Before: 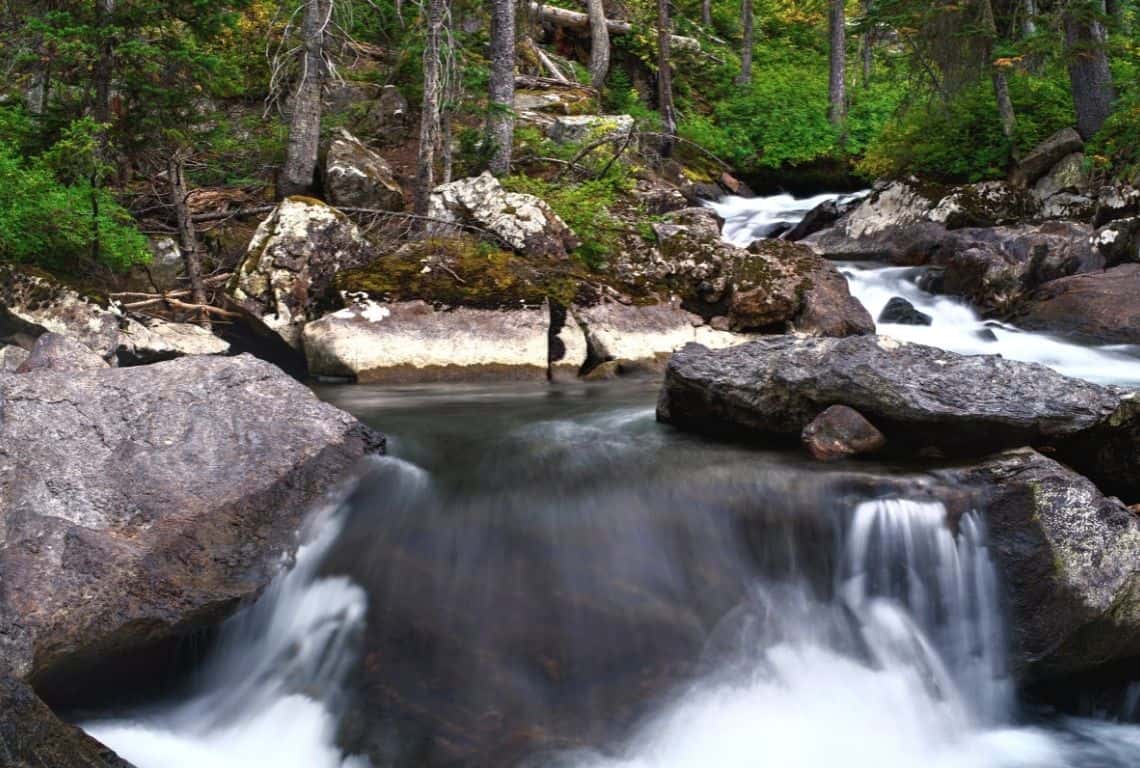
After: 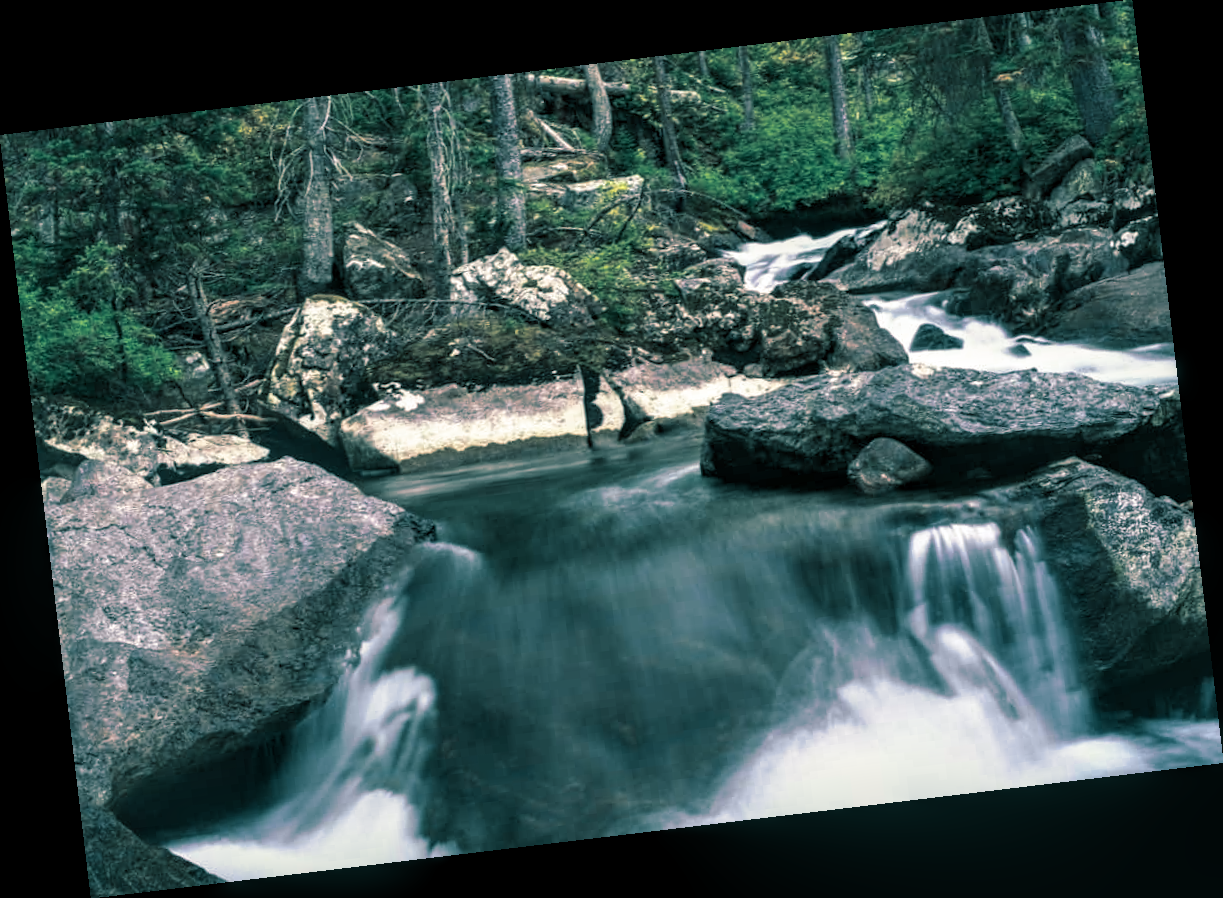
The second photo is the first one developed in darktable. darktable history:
local contrast: on, module defaults
rotate and perspective: rotation -6.83°, automatic cropping off
split-toning: shadows › hue 186.43°, highlights › hue 49.29°, compress 30.29%
